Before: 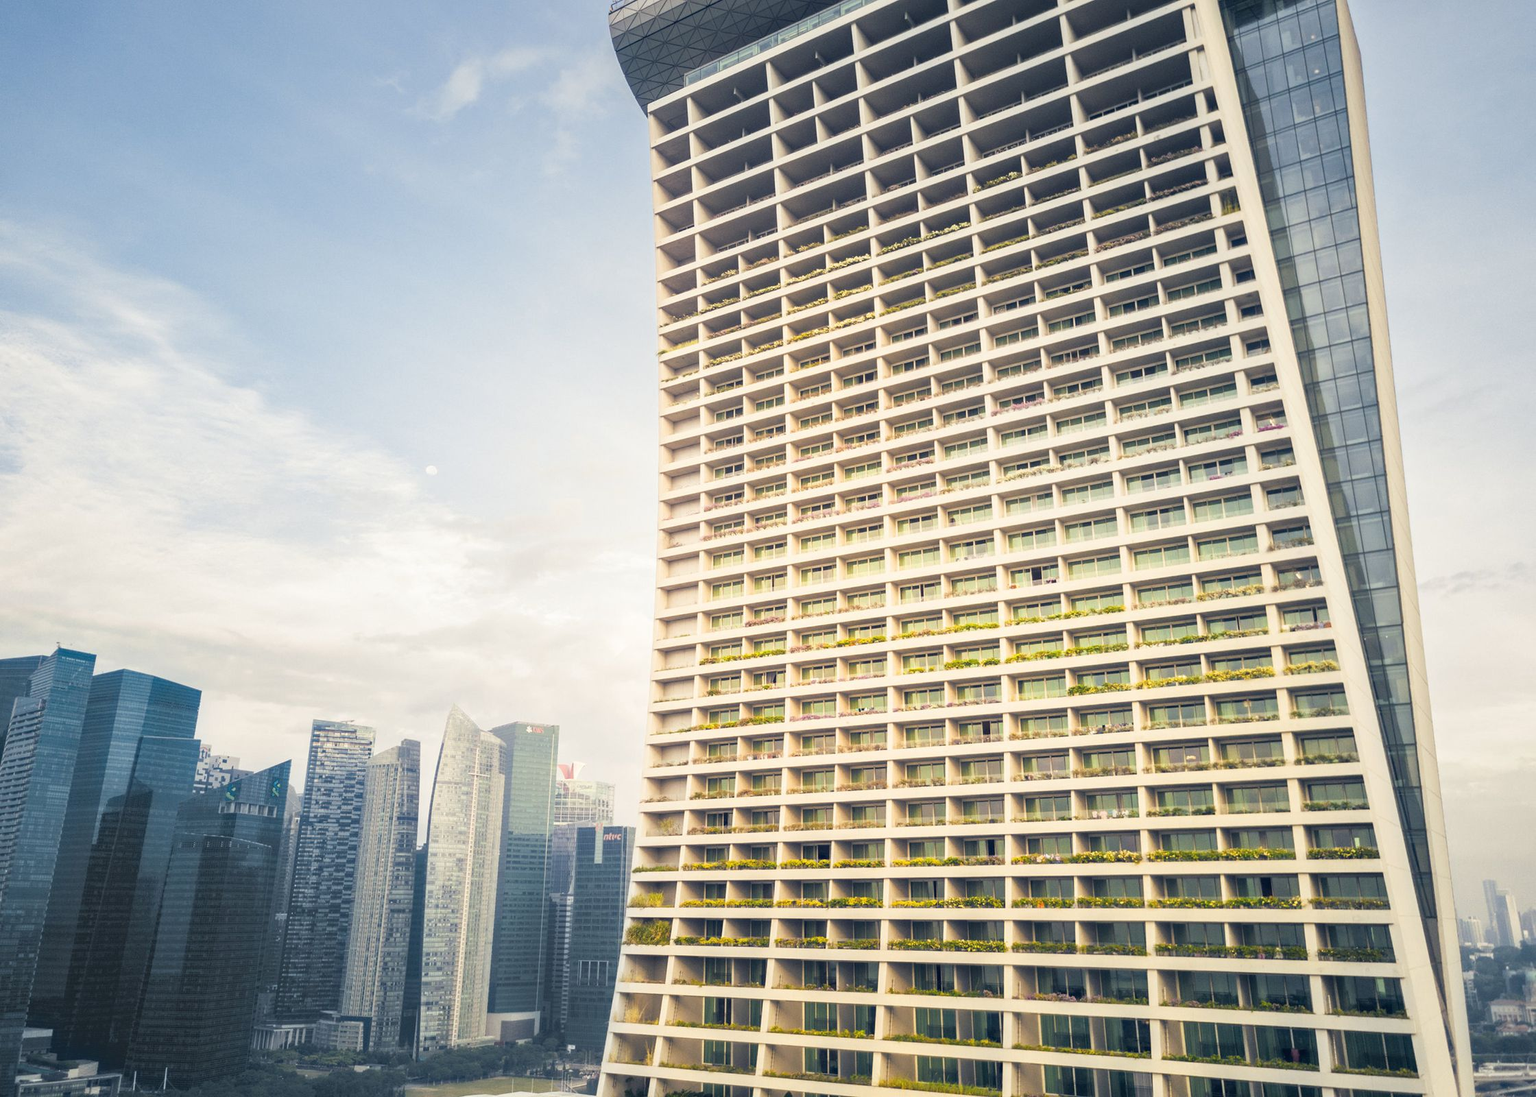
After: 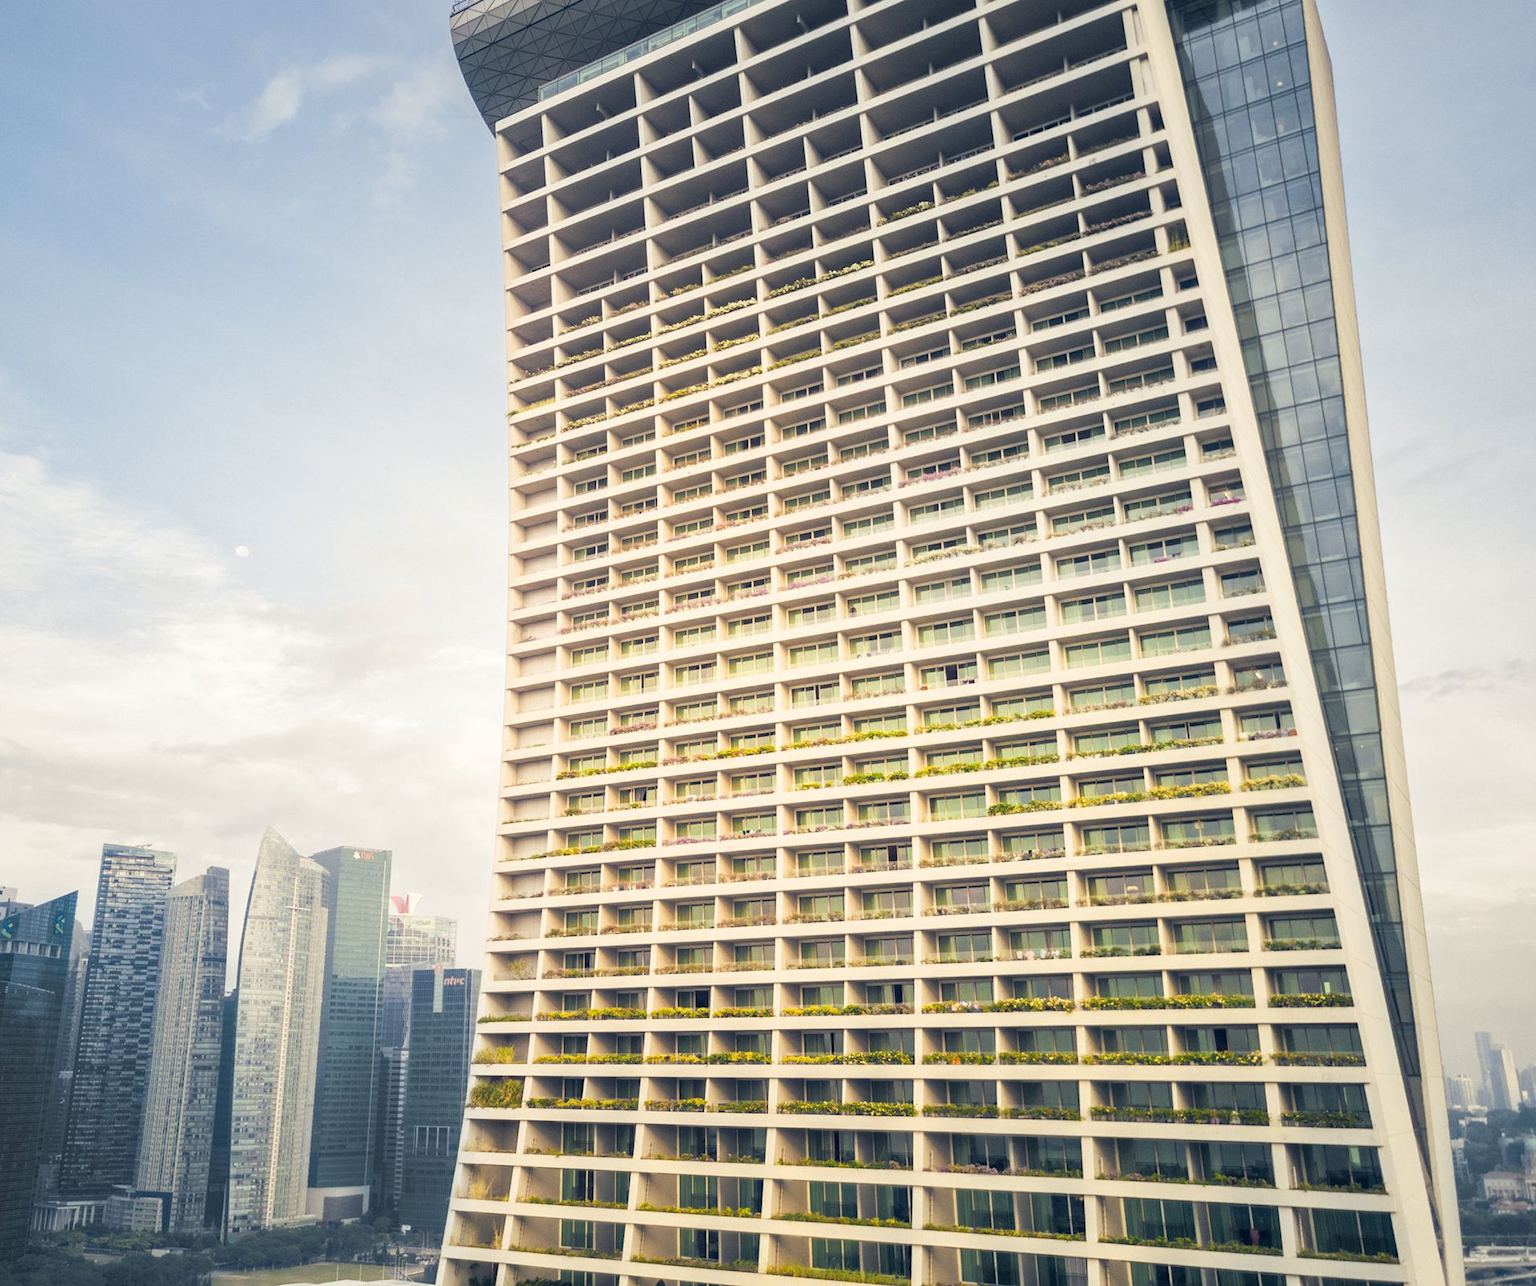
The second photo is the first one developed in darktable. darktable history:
tone equalizer: -8 EV 0.046 EV, edges refinement/feathering 500, mask exposure compensation -1.57 EV, preserve details no
crop and rotate: left 14.679%
